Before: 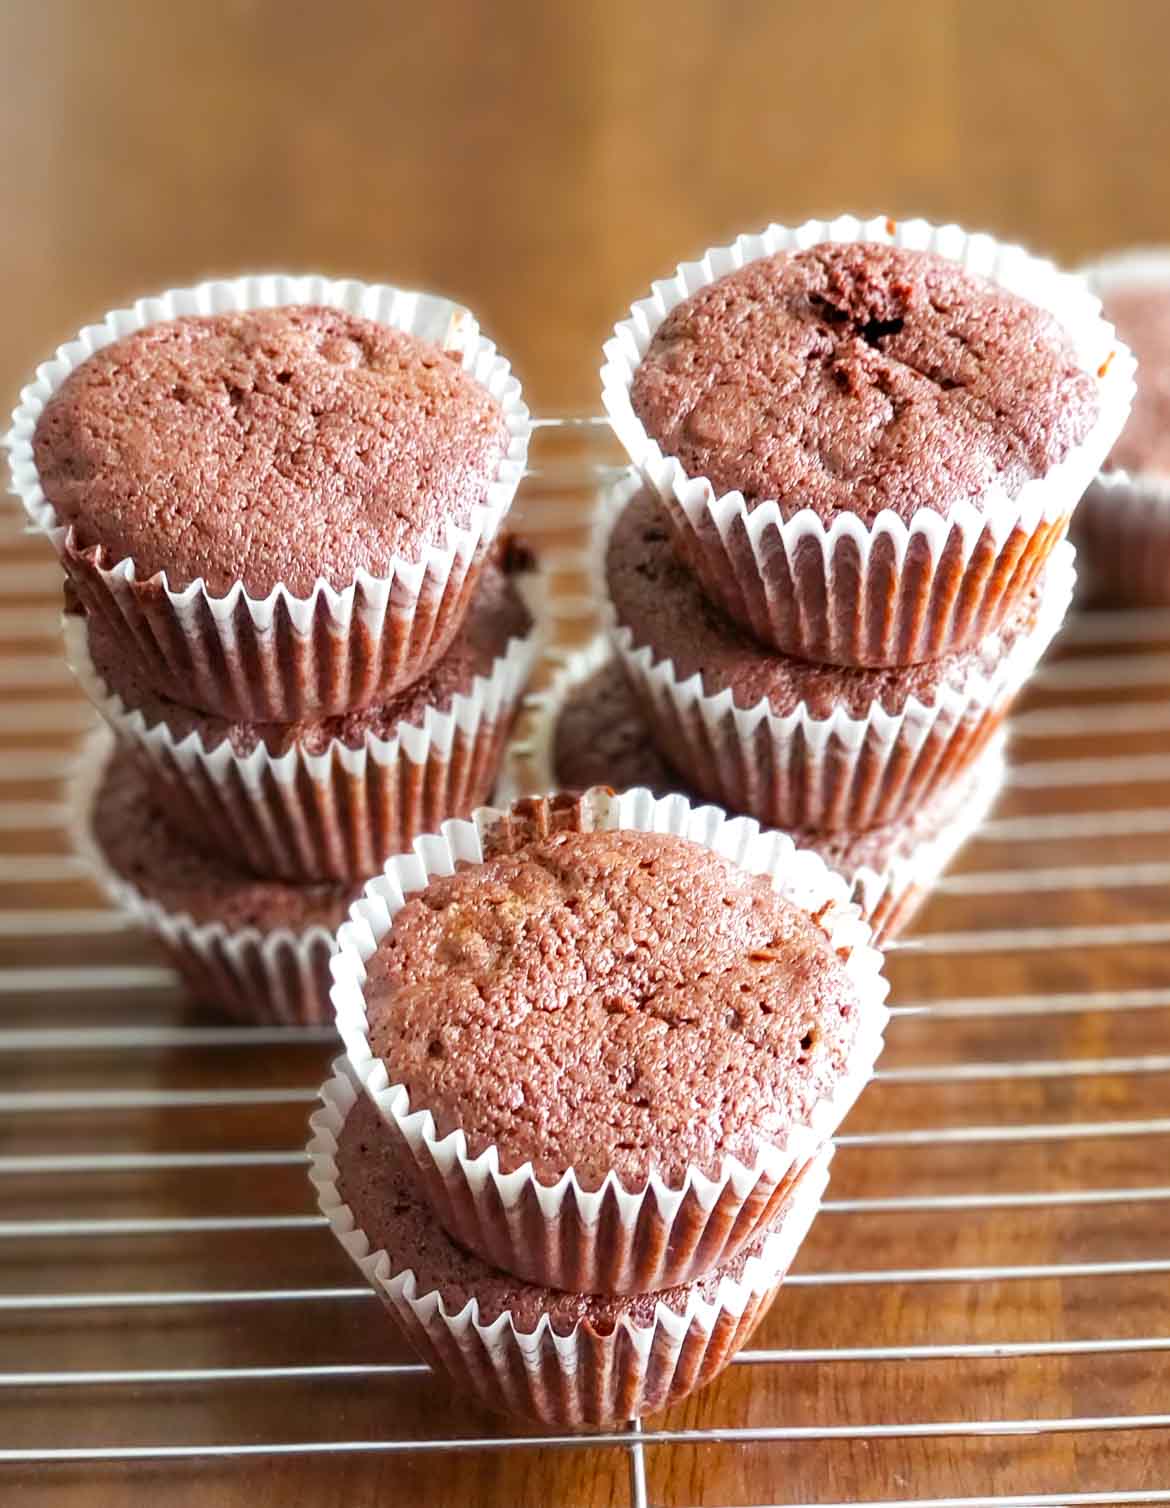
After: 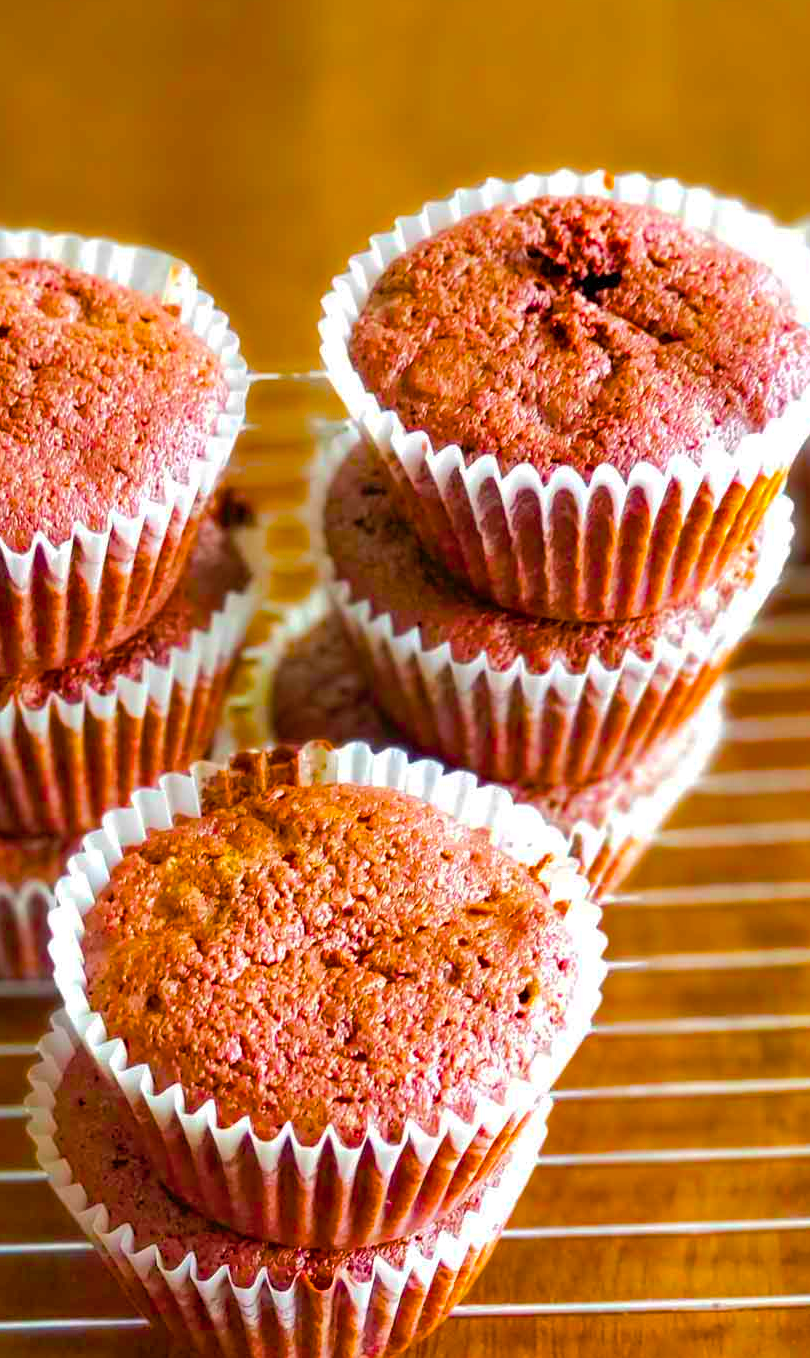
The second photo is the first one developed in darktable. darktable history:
color balance rgb: linear chroma grading › highlights 99.434%, linear chroma grading › global chroma 23.987%, perceptual saturation grading › global saturation 27.197%, perceptual saturation grading › highlights -27.916%, perceptual saturation grading › mid-tones 15.131%, perceptual saturation grading › shadows 33.142%
crop and rotate: left 24.134%, top 3.111%, right 6.604%, bottom 6.777%
shadows and highlights: on, module defaults
